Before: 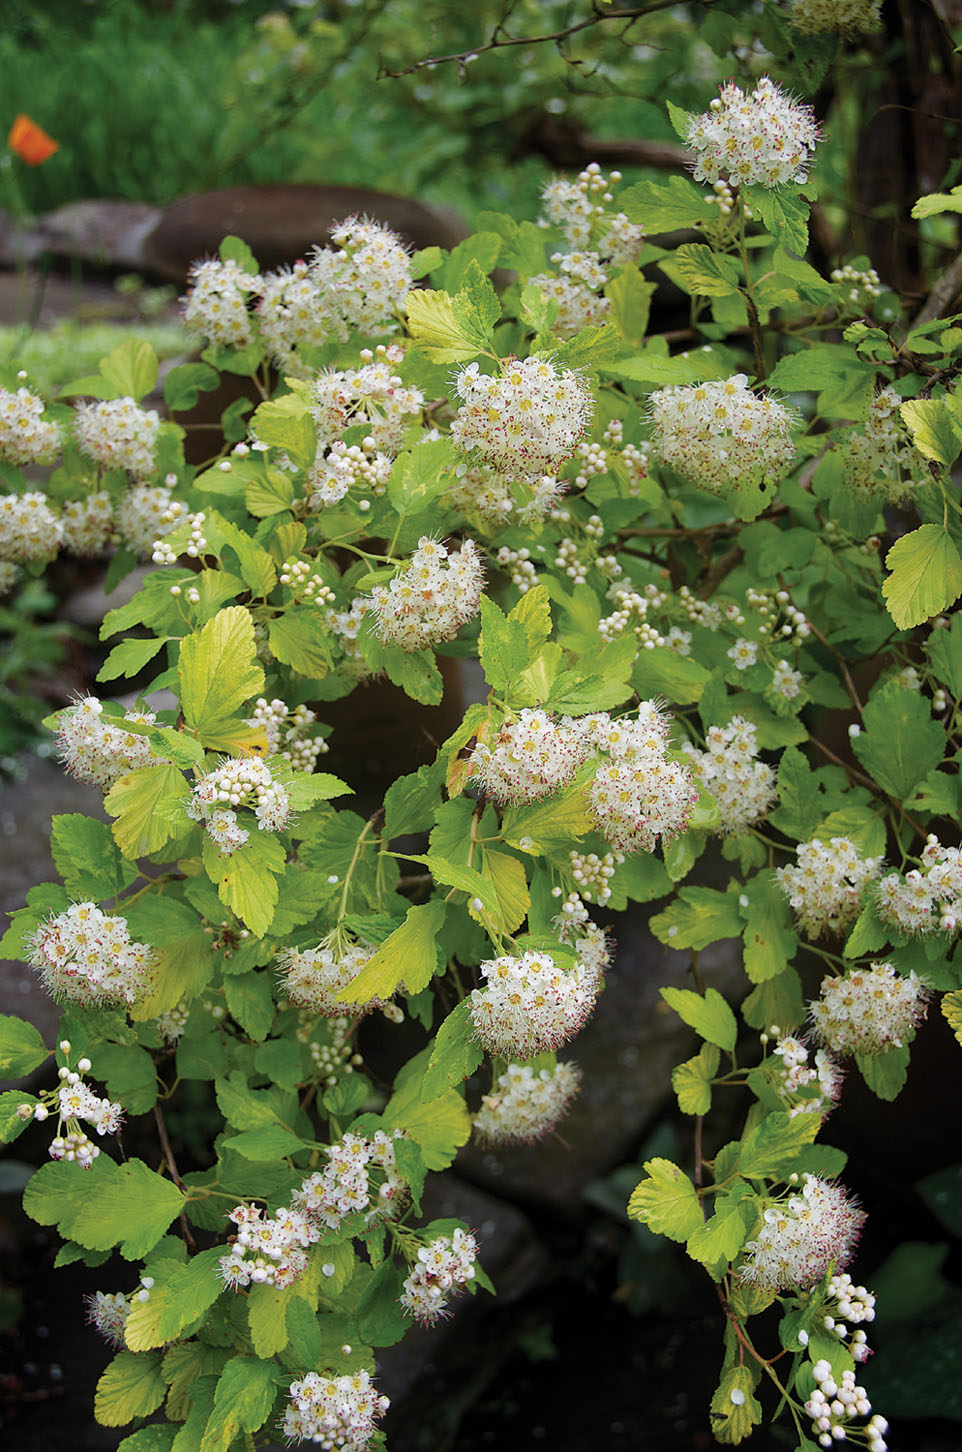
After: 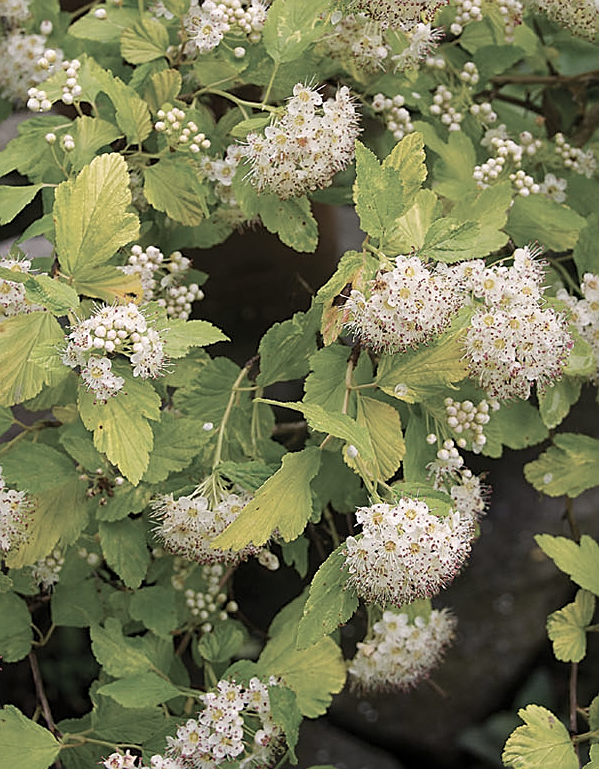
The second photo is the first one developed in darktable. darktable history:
sharpen: on, module defaults
crop: left 13.084%, top 31.23%, right 24.553%, bottom 15.79%
color correction: highlights a* 5.57, highlights b* 5.22, saturation 0.632
